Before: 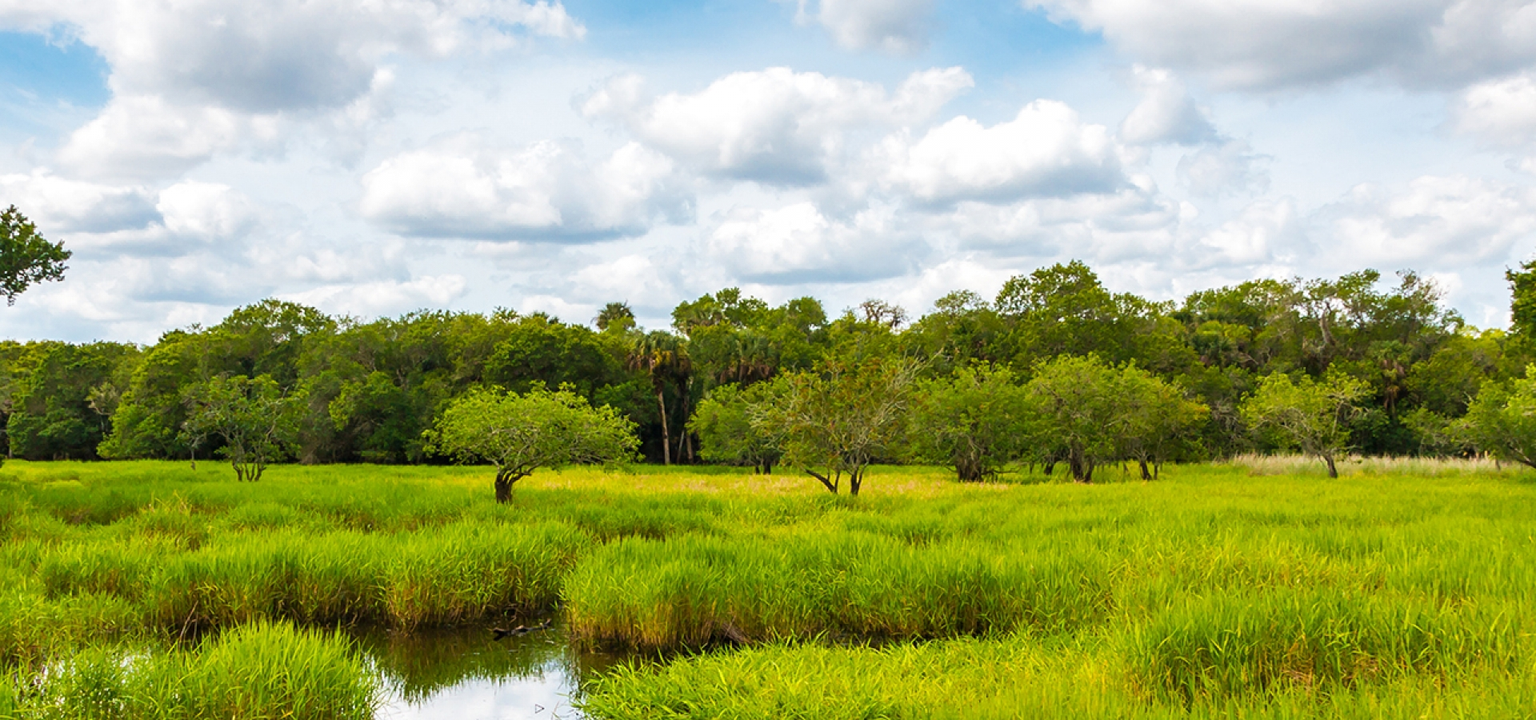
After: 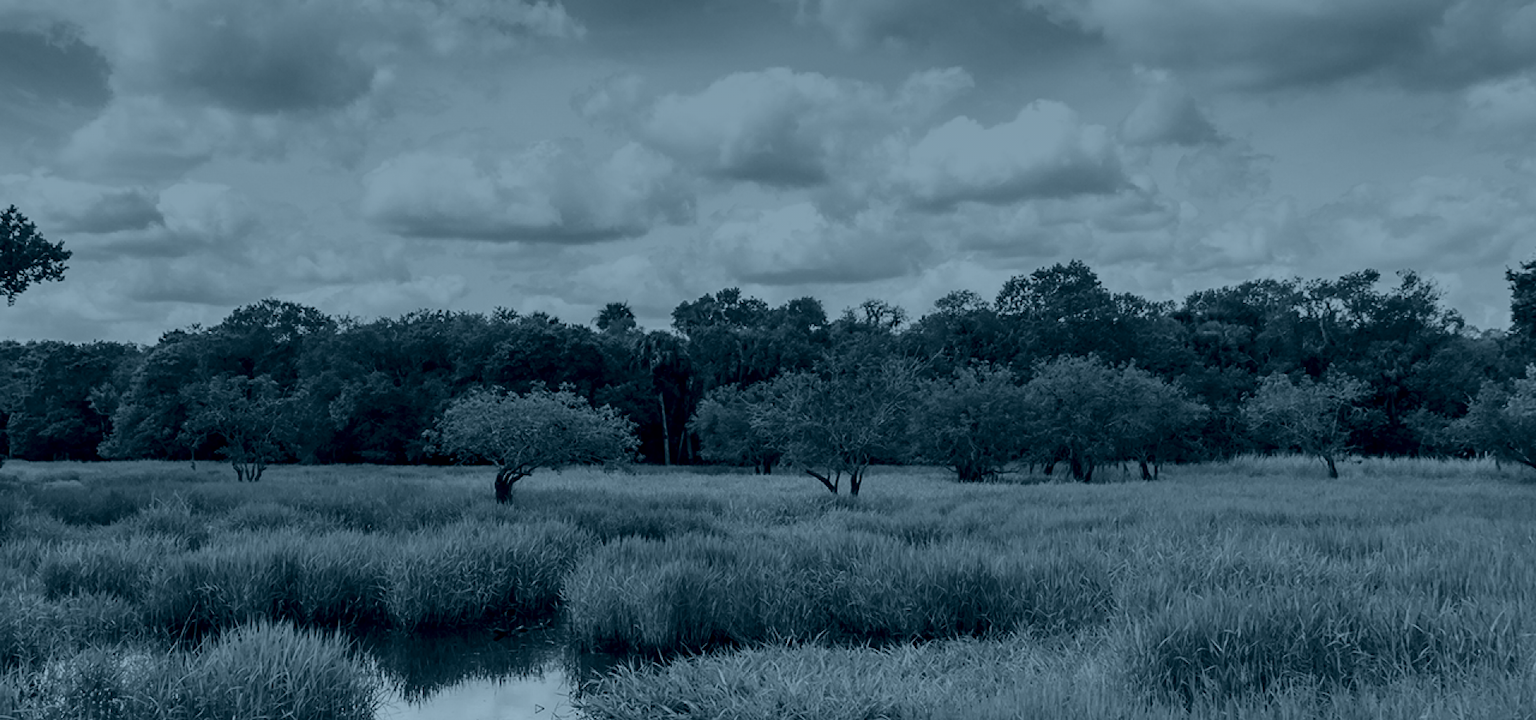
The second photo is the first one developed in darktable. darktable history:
exposure: exposure 0.29 EV, compensate highlight preservation false
contrast brightness saturation: saturation -0.05
color balance rgb: linear chroma grading › global chroma 9%, perceptual saturation grading › global saturation 36%, perceptual saturation grading › shadows 35%, perceptual brilliance grading › global brilliance 15%, perceptual brilliance grading › shadows -35%, global vibrance 15%
colorize: hue 194.4°, saturation 29%, source mix 61.75%, lightness 3.98%, version 1
graduated density: on, module defaults
